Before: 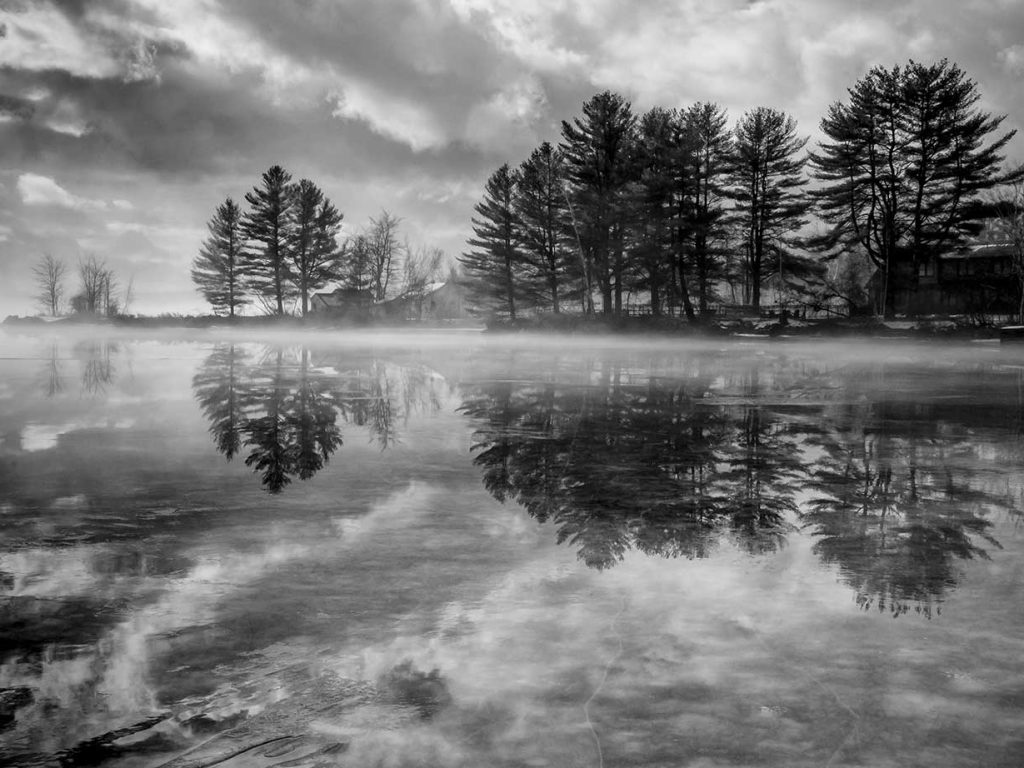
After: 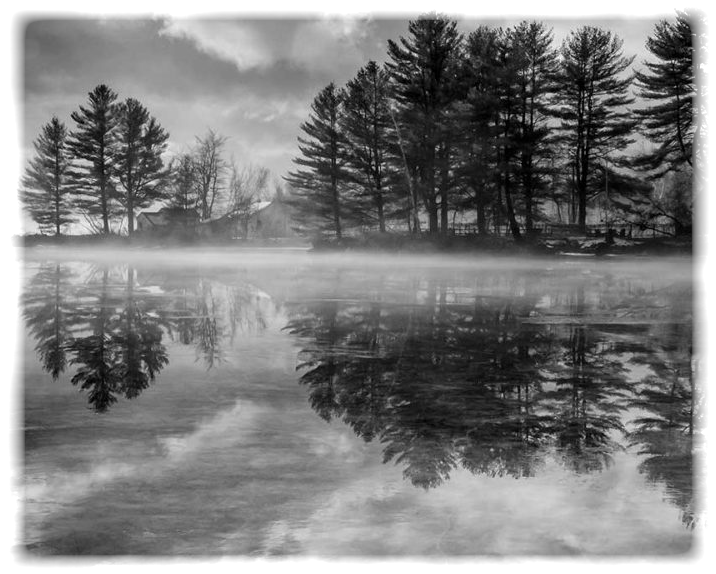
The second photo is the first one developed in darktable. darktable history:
vignetting: fall-off start 93%, fall-off radius 5%, brightness 1, saturation -0.49, automatic ratio true, width/height ratio 1.332, shape 0.04, unbound false
crop and rotate: left 17.046%, top 10.659%, right 12.989%, bottom 14.553%
